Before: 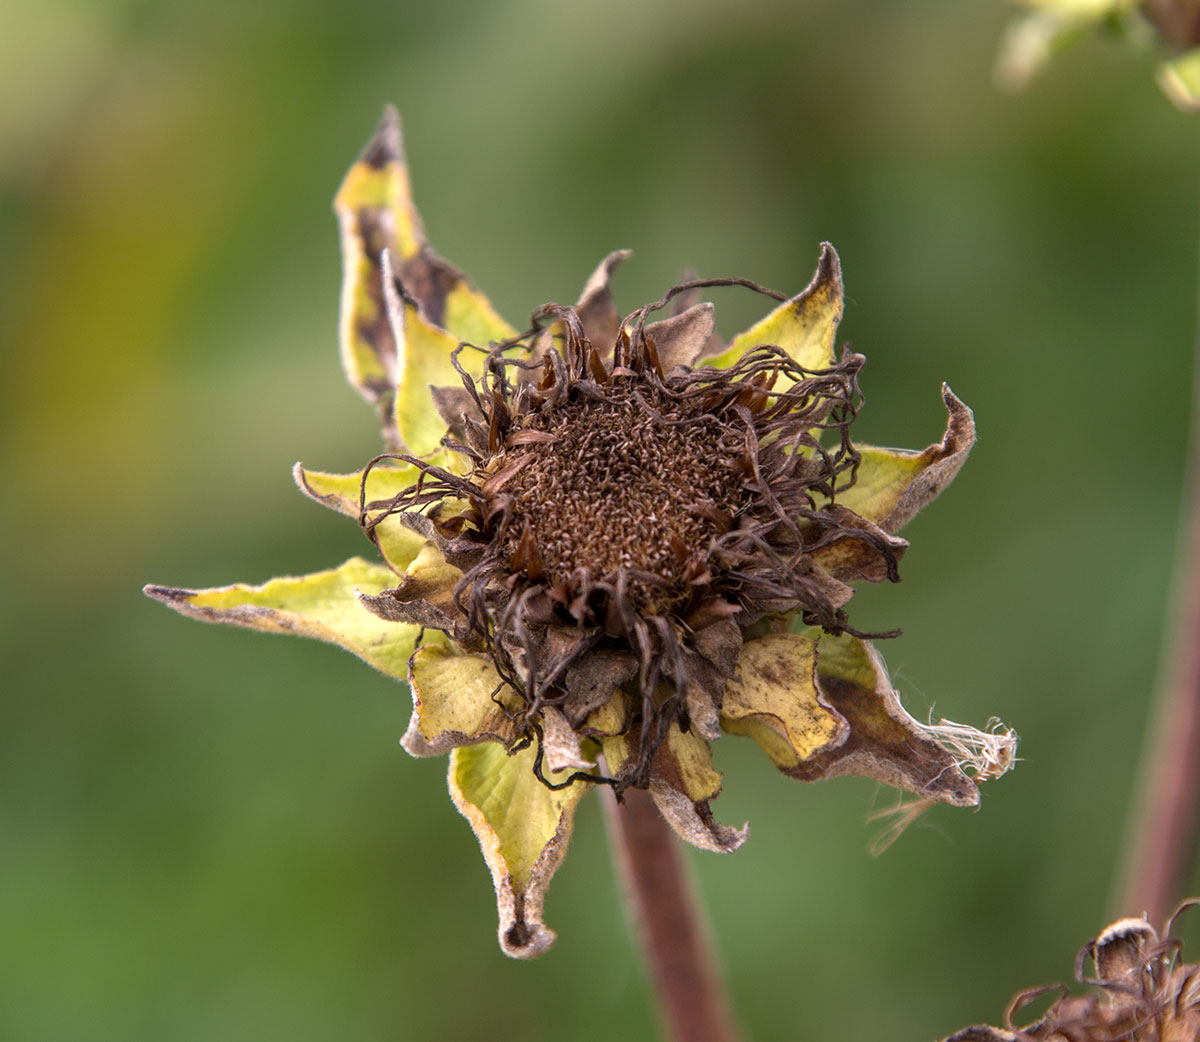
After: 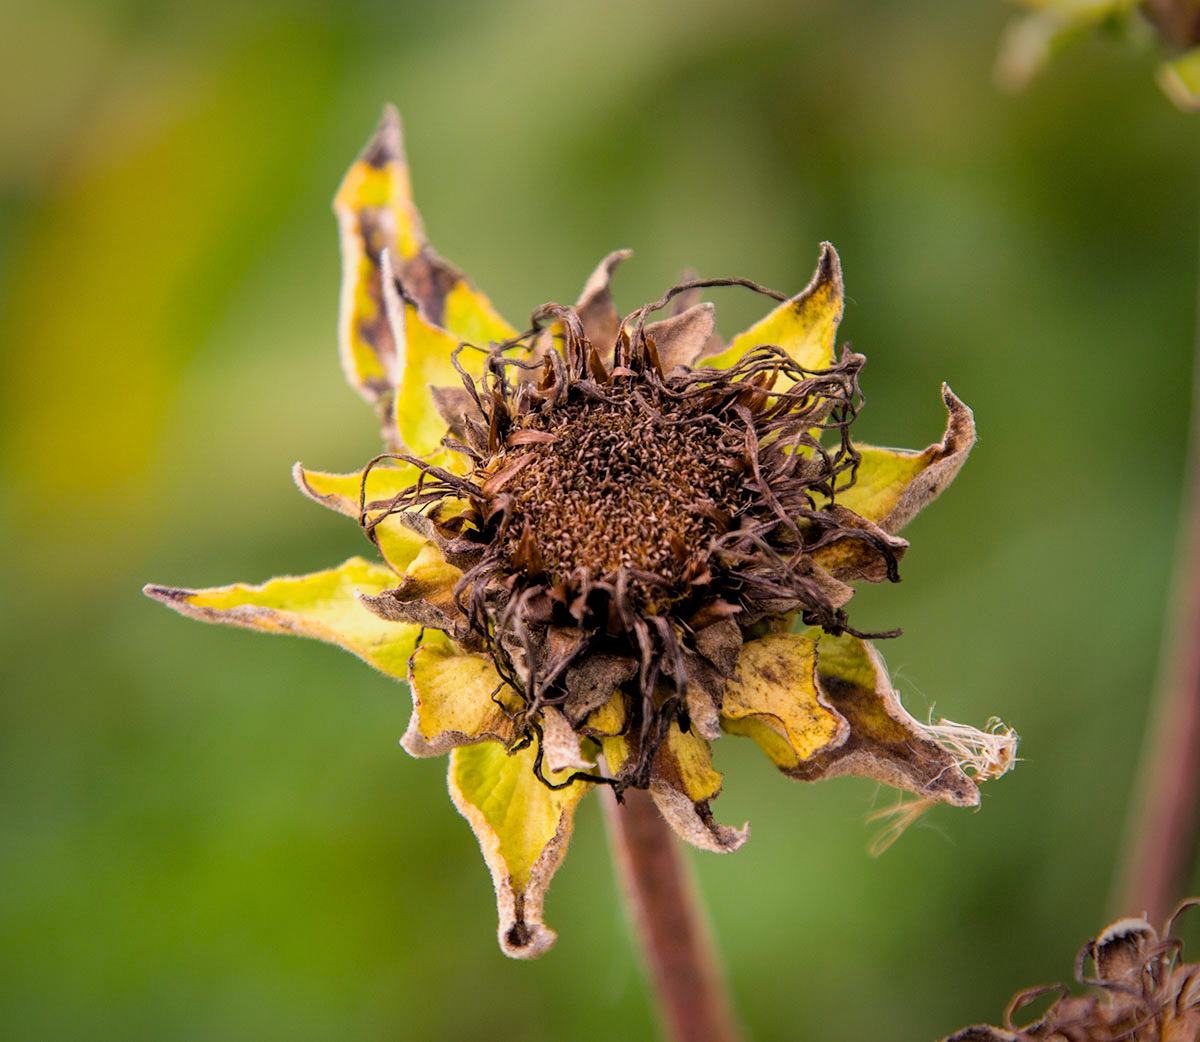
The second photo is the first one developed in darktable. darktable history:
color balance rgb: highlights gain › chroma 2.076%, highlights gain › hue 72.38°, perceptual saturation grading › global saturation 29.71%
exposure: black level correction 0.001, exposure 0.5 EV, compensate highlight preservation false
vignetting: saturation -0.024, center (-0.121, -0.009), automatic ratio true, dithering 8-bit output
filmic rgb: black relative exposure -5.07 EV, white relative exposure 3.96 EV, hardness 2.9, contrast 1.099, highlights saturation mix -19.81%
